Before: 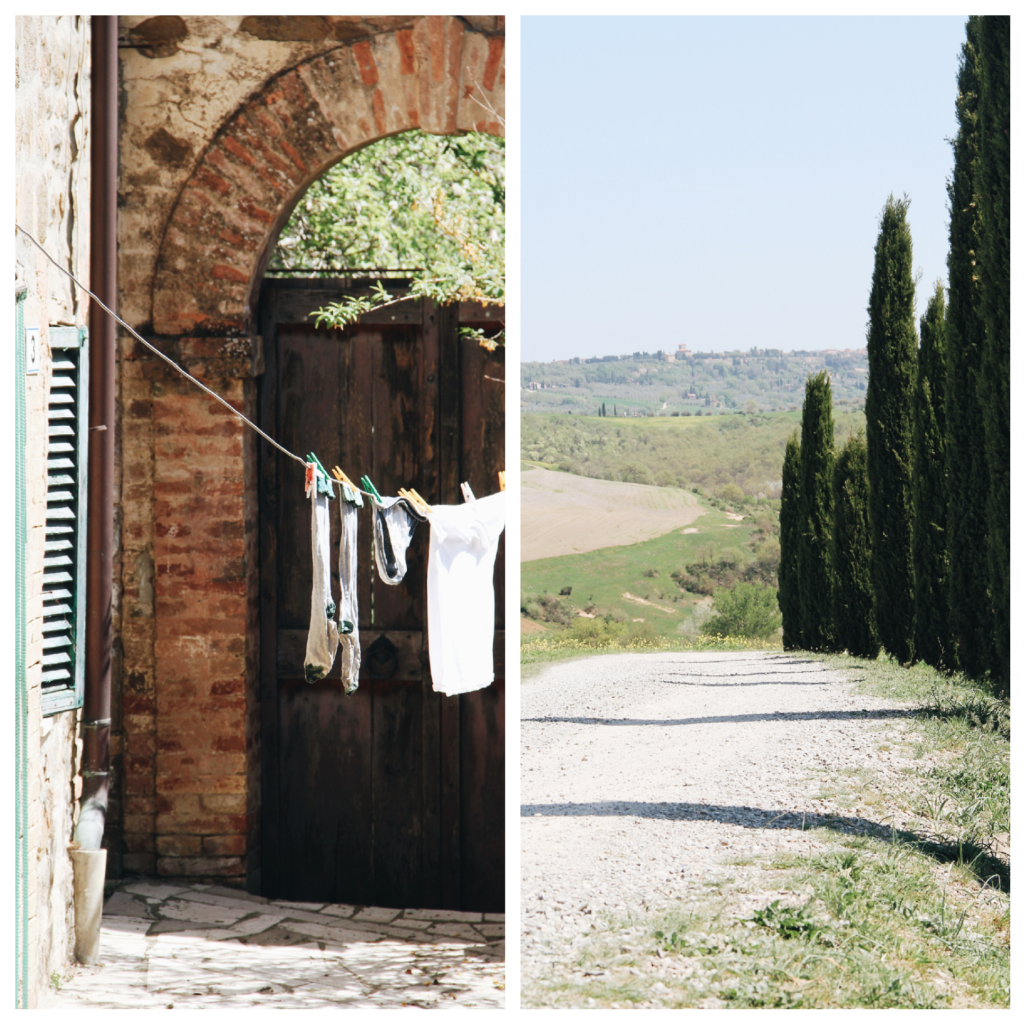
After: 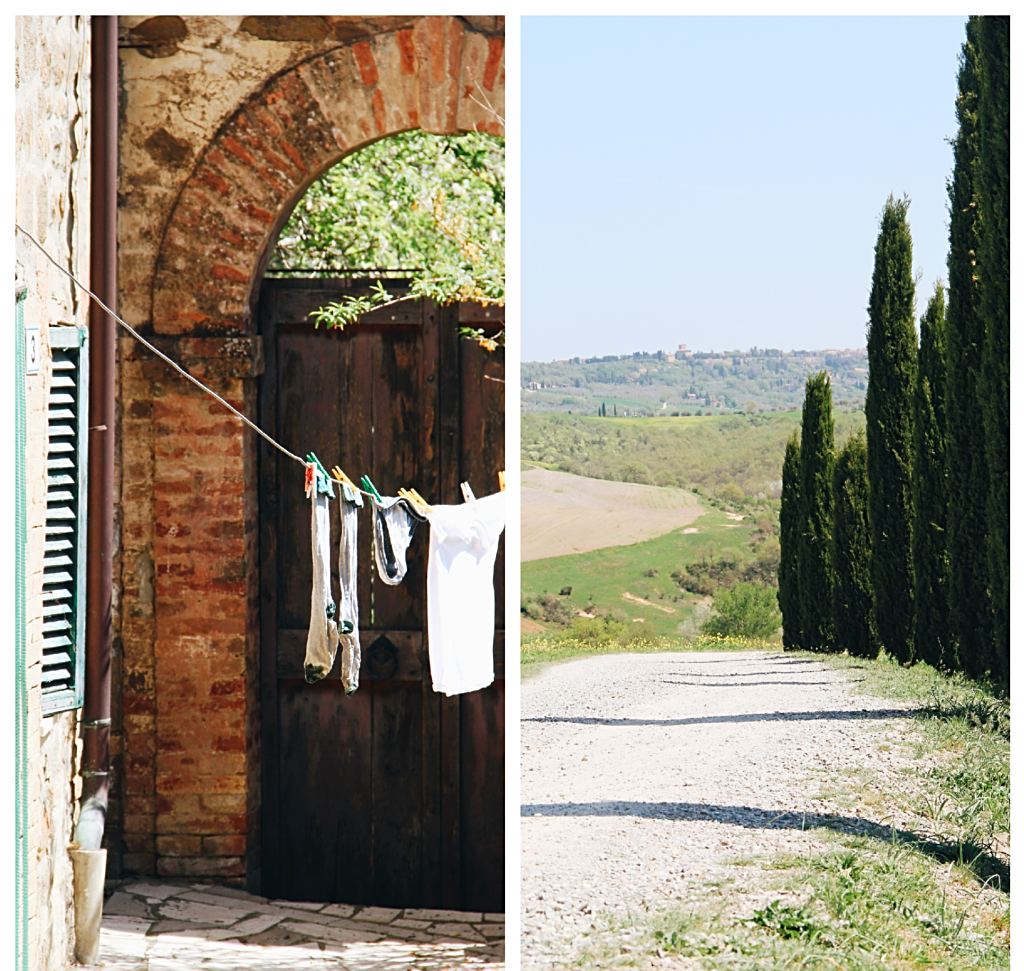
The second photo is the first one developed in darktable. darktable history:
crop and rotate: top 0%, bottom 5.097%
sharpen: on, module defaults
color correction: saturation 1.32
